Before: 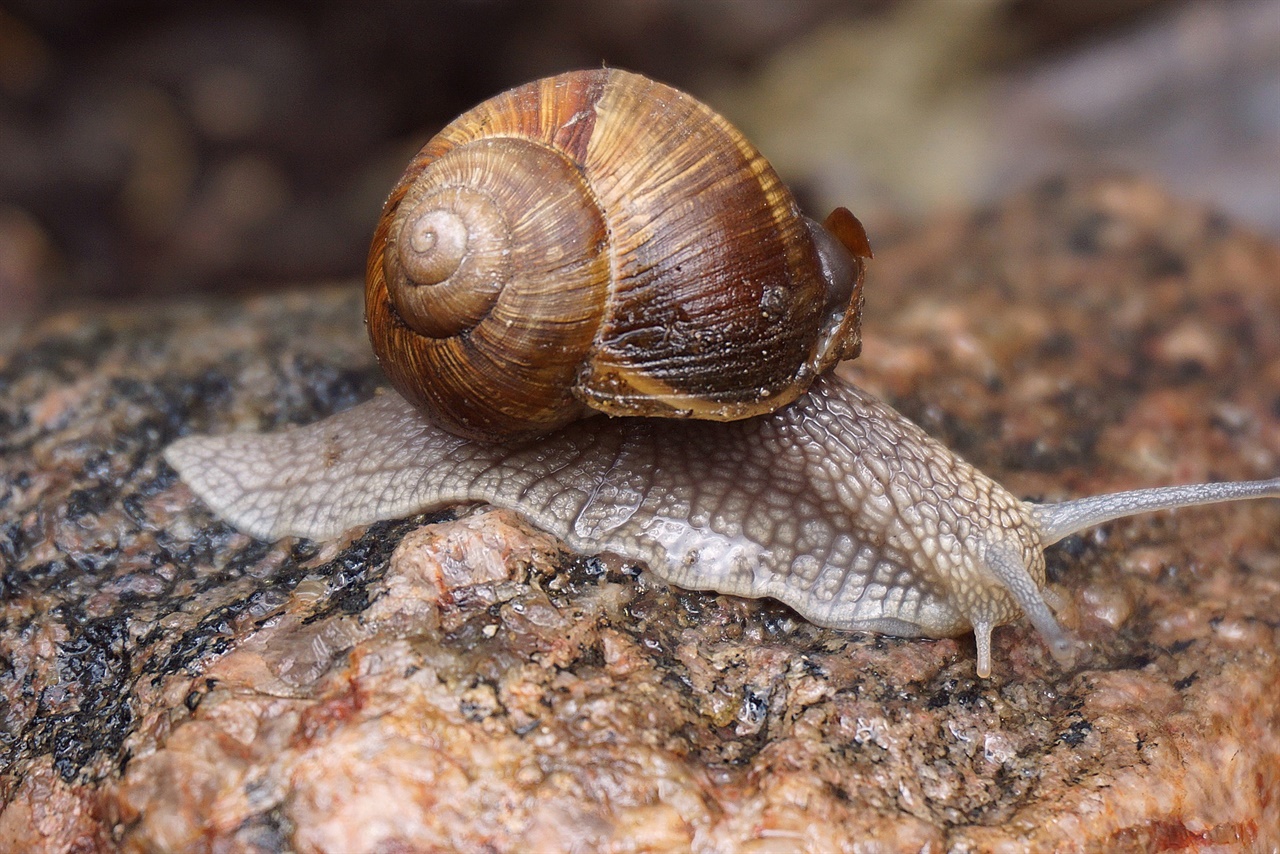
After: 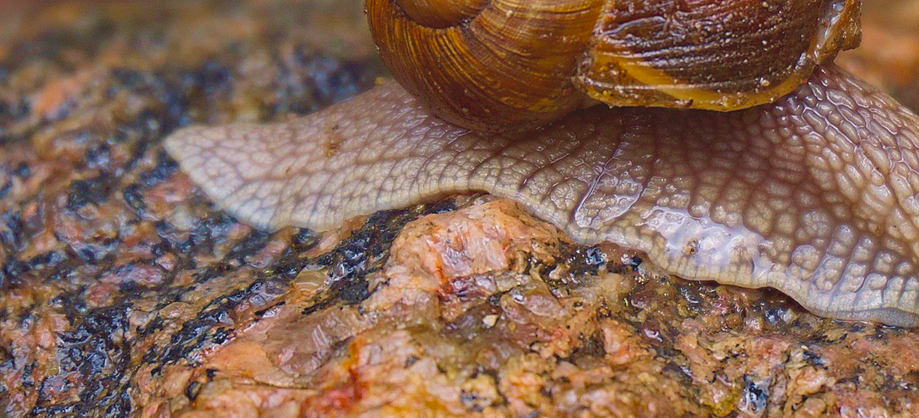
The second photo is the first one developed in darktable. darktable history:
contrast brightness saturation: contrast -0.125
haze removal: compatibility mode true, adaptive false
velvia: strength 40.6%
crop: top 36.315%, right 28.161%, bottom 14.656%
shadows and highlights: highlights color adjustment 0.454%
color balance rgb: perceptual saturation grading › global saturation 39.557%
tone equalizer: edges refinement/feathering 500, mask exposure compensation -1.57 EV, preserve details no
